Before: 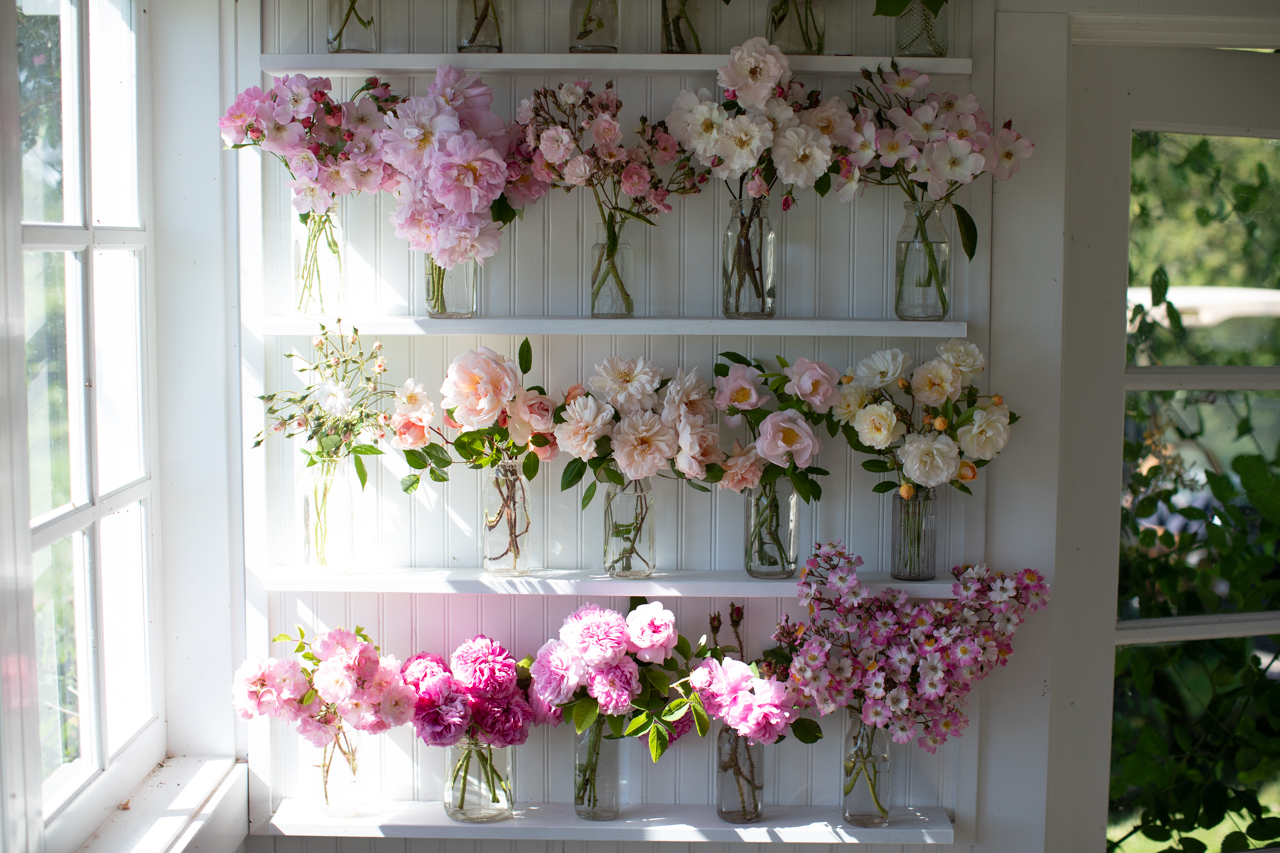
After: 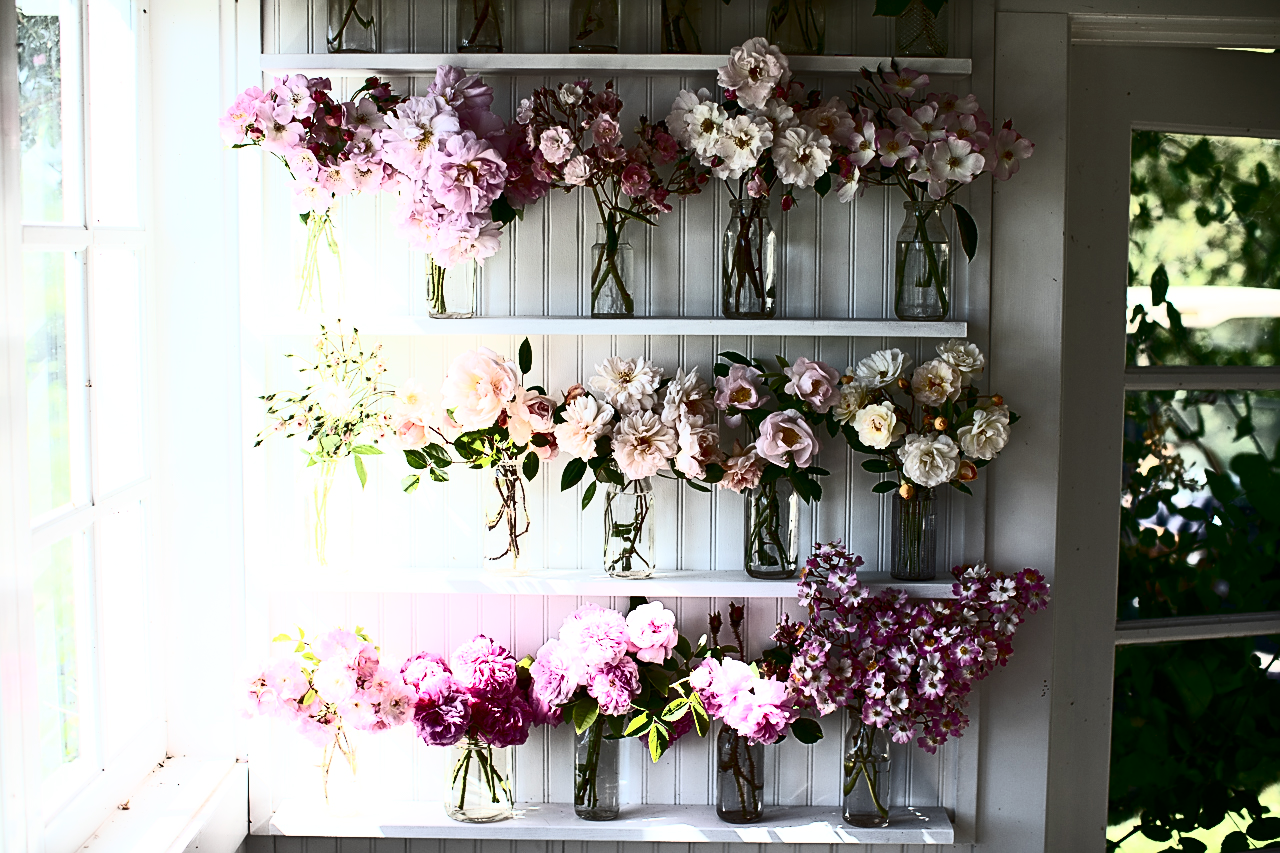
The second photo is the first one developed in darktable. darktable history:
sharpen: on, module defaults
contrast brightness saturation: contrast 0.93, brightness 0.2
